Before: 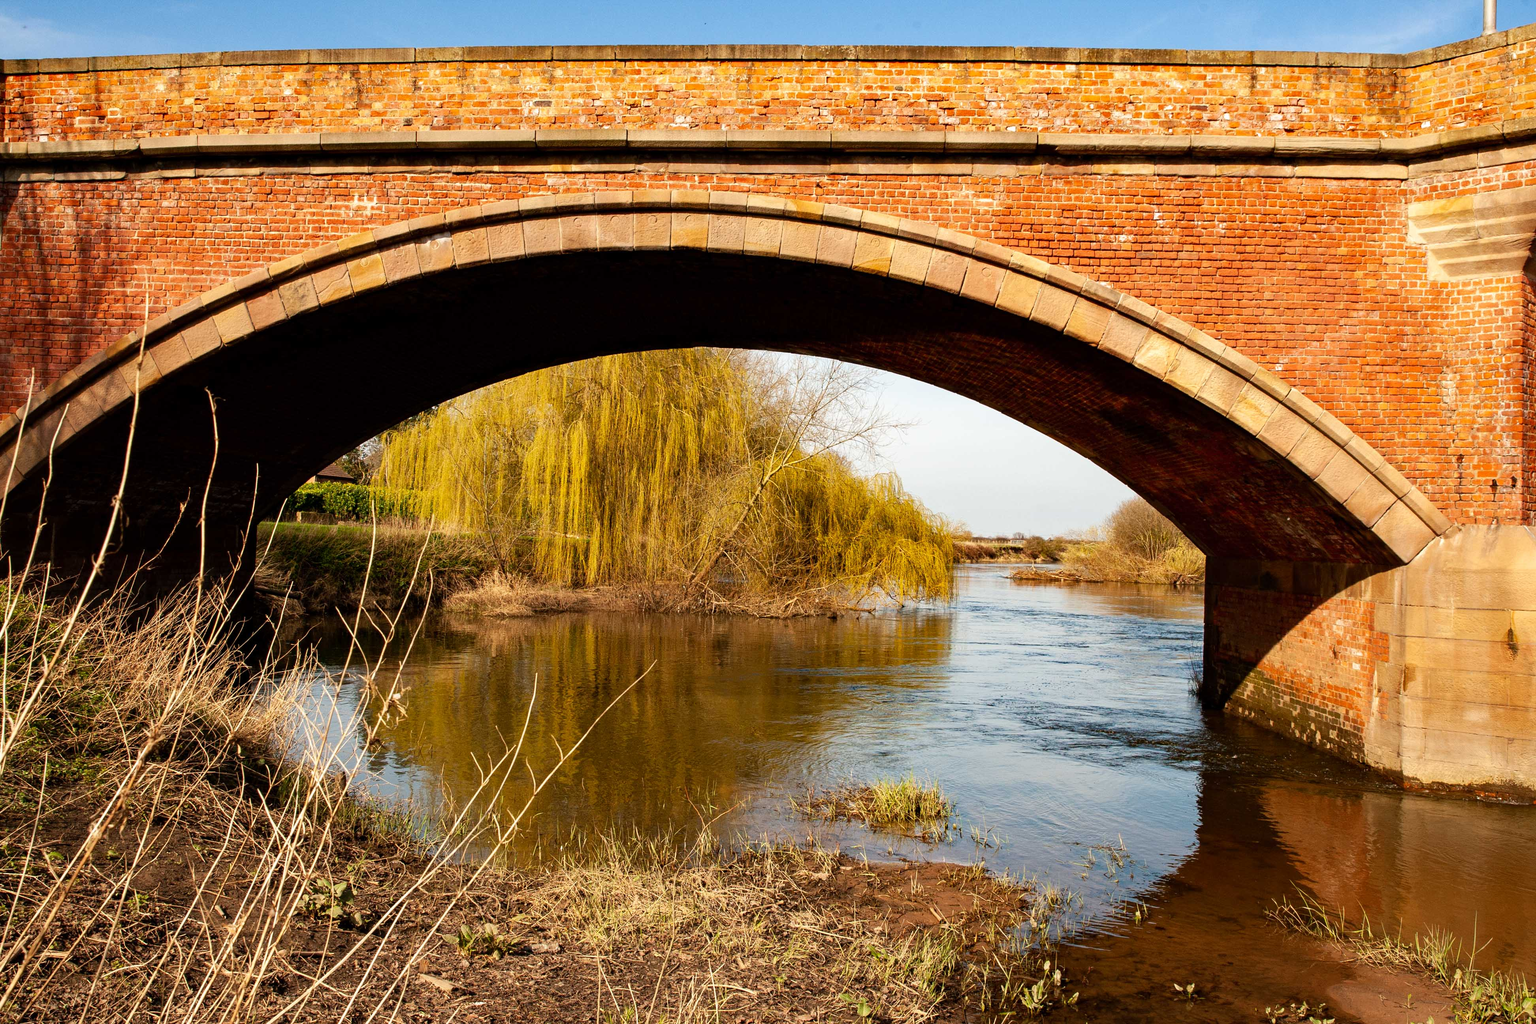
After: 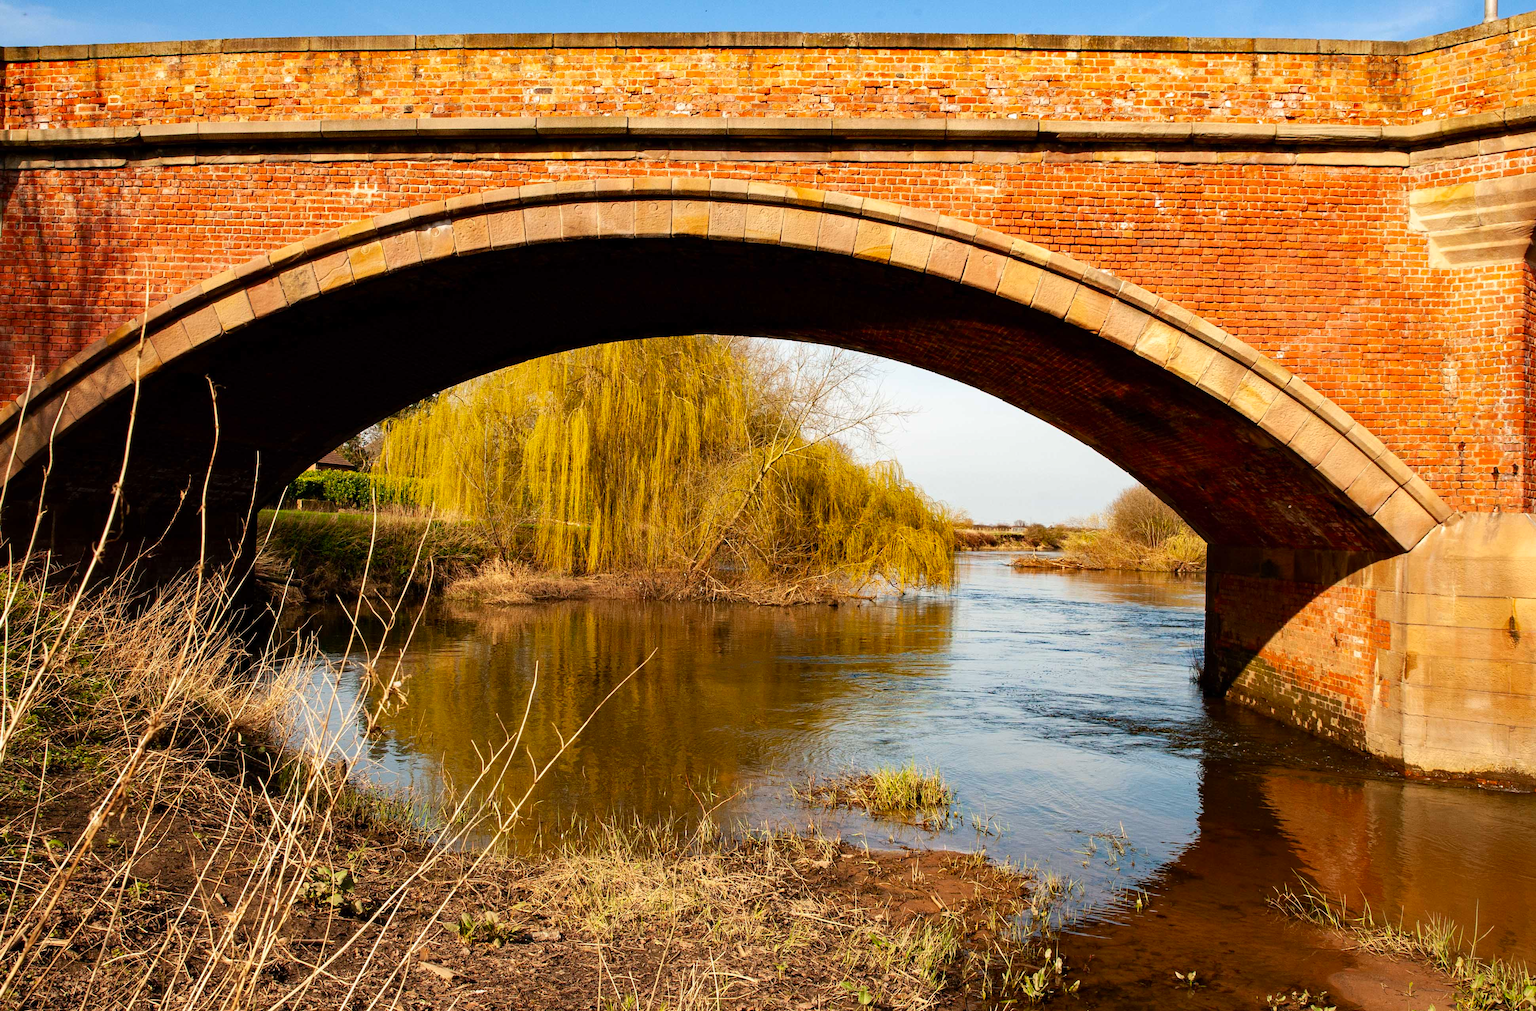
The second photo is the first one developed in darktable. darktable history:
crop: top 1.307%, right 0.054%
contrast brightness saturation: contrast 0.04, saturation 0.152
